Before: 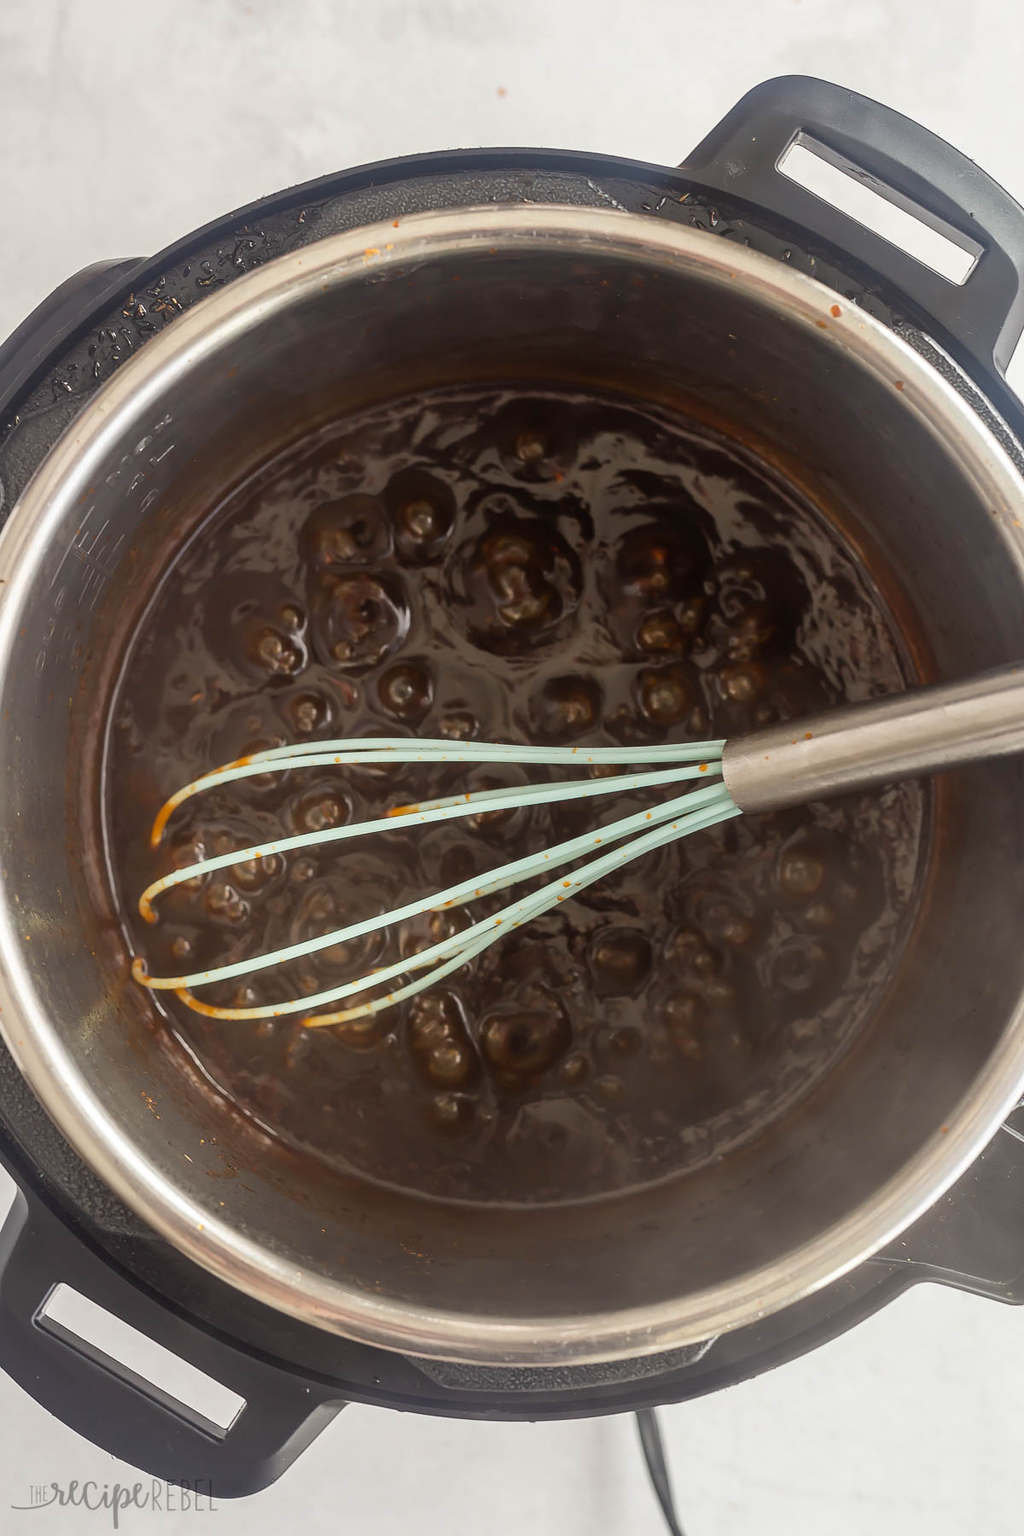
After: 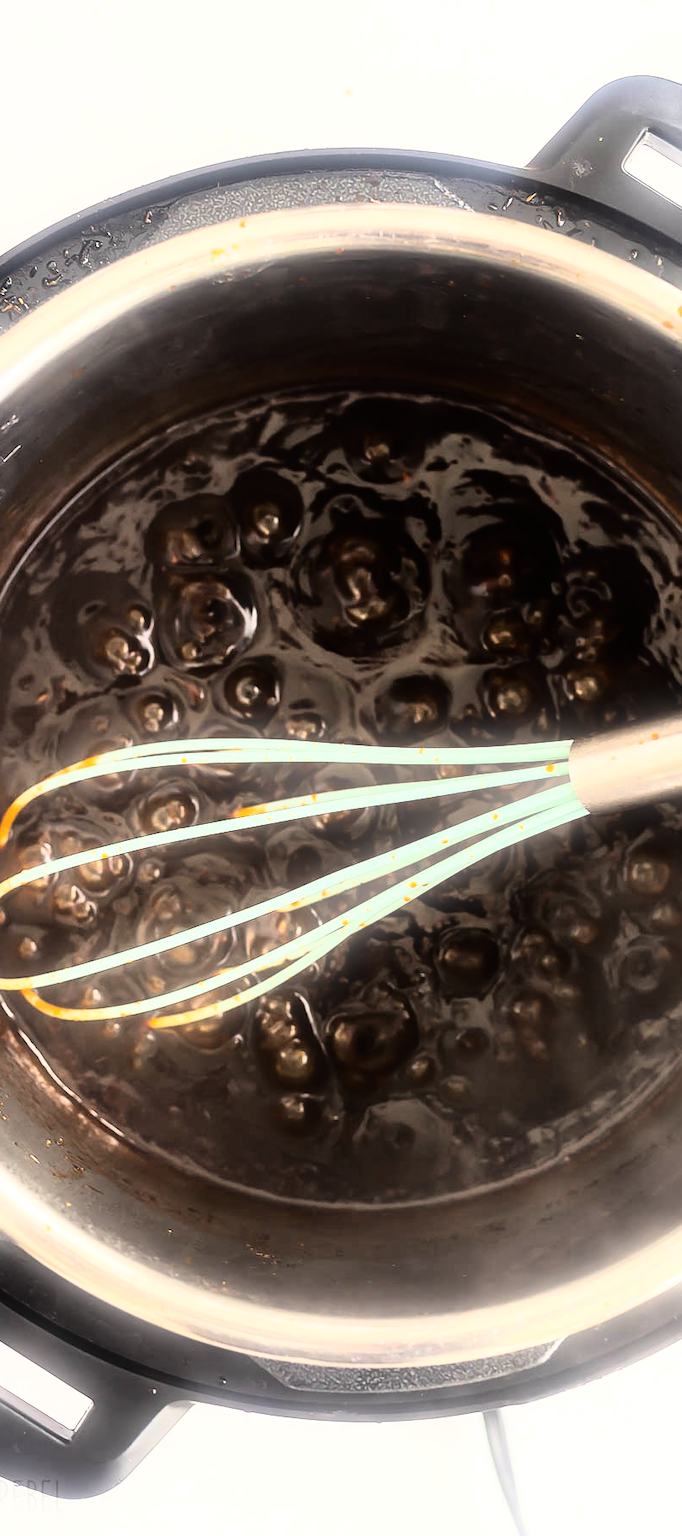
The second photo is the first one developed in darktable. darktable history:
bloom: size 5%, threshold 95%, strength 15%
crop and rotate: left 15.055%, right 18.278%
rgb curve: curves: ch0 [(0, 0) (0.21, 0.15) (0.24, 0.21) (0.5, 0.75) (0.75, 0.96) (0.89, 0.99) (1, 1)]; ch1 [(0, 0.02) (0.21, 0.13) (0.25, 0.2) (0.5, 0.67) (0.75, 0.9) (0.89, 0.97) (1, 1)]; ch2 [(0, 0.02) (0.21, 0.13) (0.25, 0.2) (0.5, 0.67) (0.75, 0.9) (0.89, 0.97) (1, 1)], compensate middle gray true
